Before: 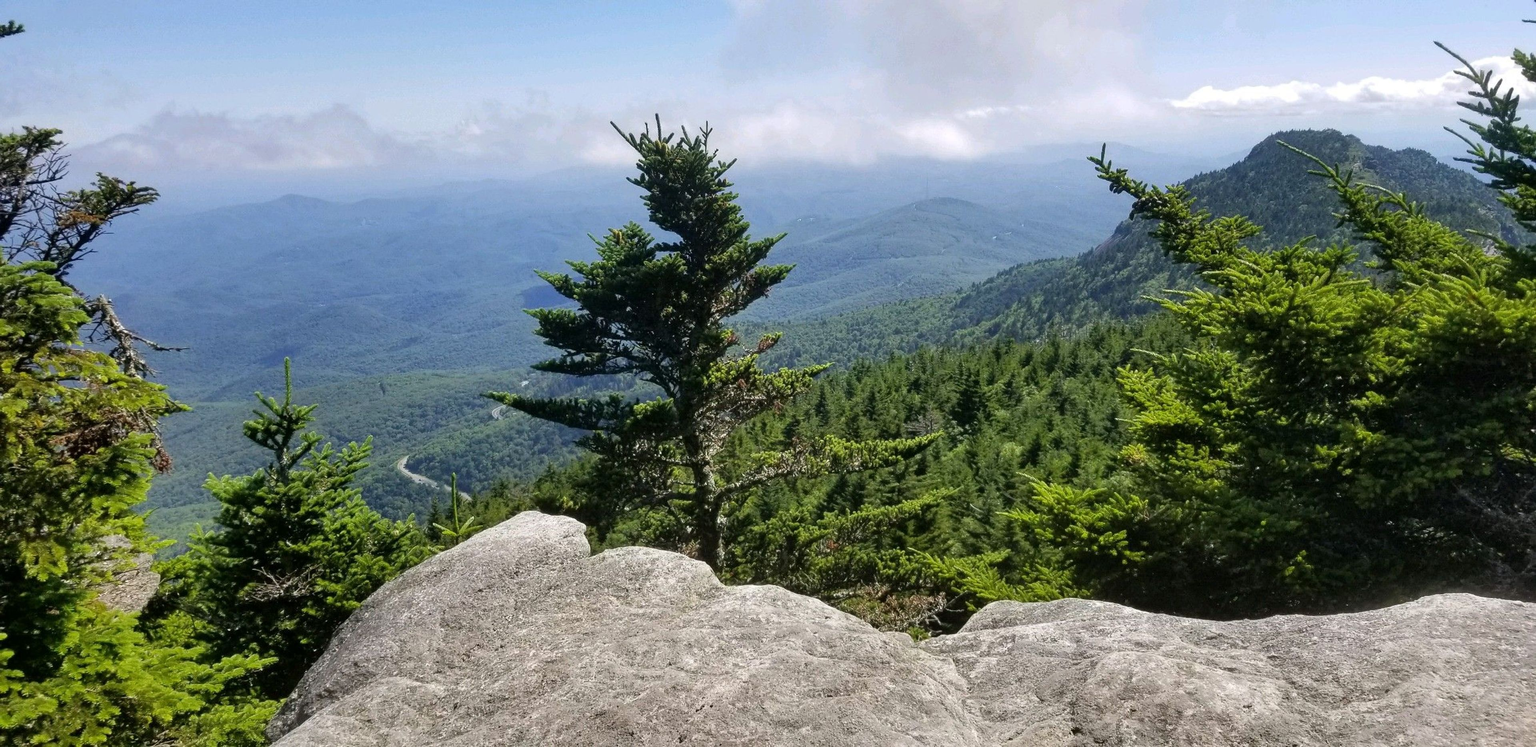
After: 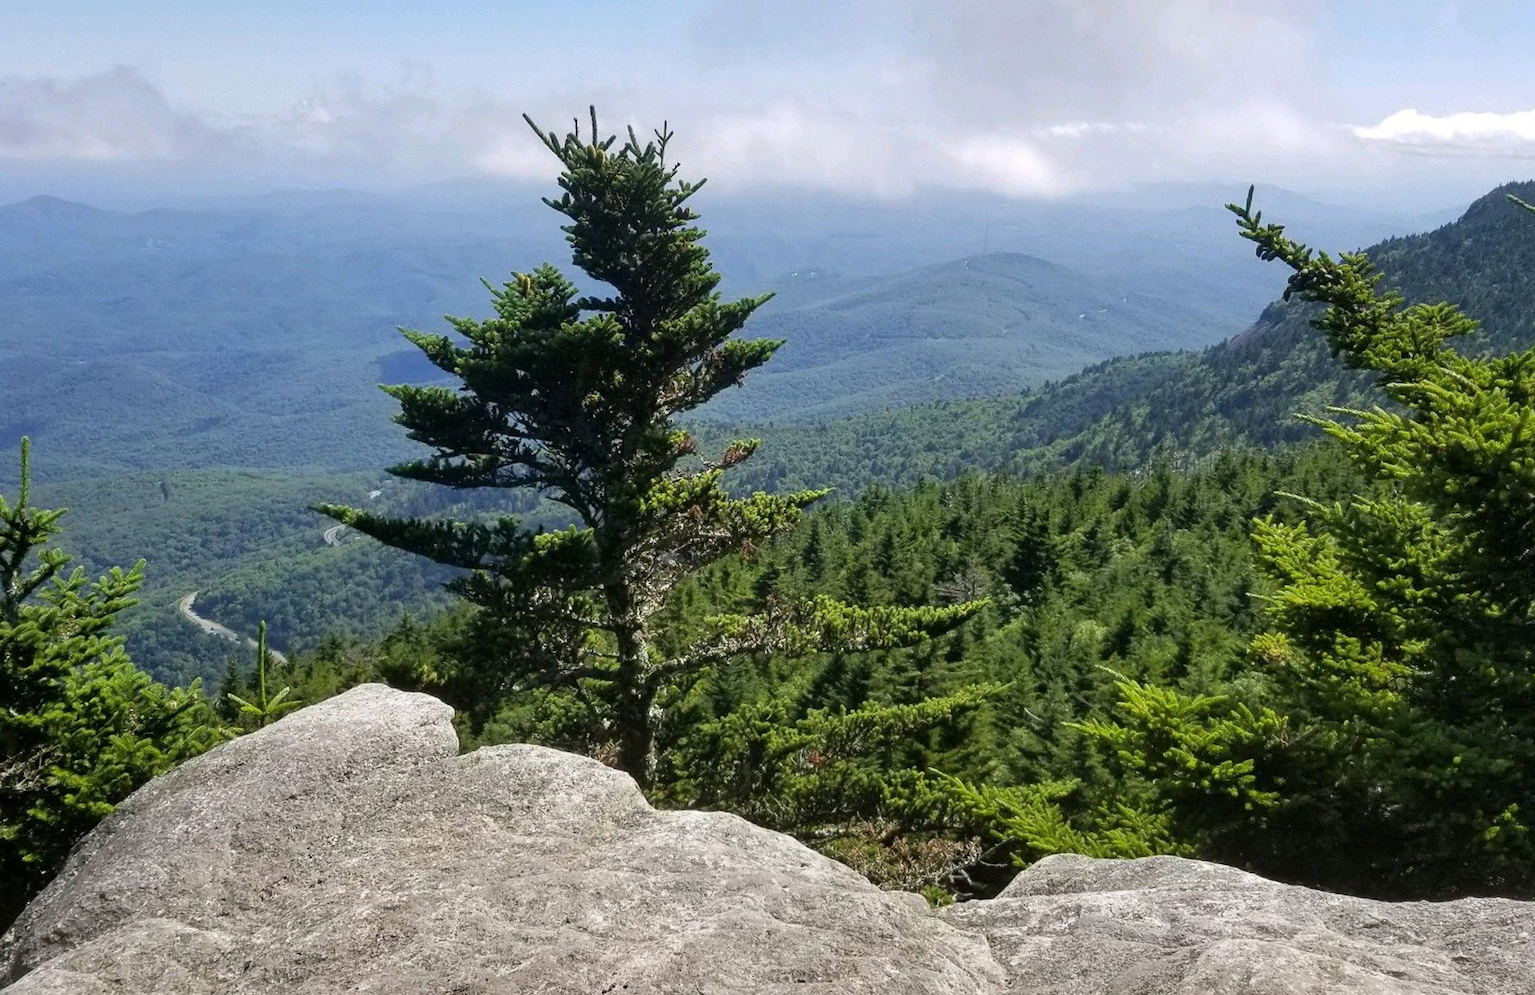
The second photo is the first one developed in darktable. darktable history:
crop and rotate: angle -3.1°, left 14.144%, top 0.016%, right 10.98%, bottom 0.093%
